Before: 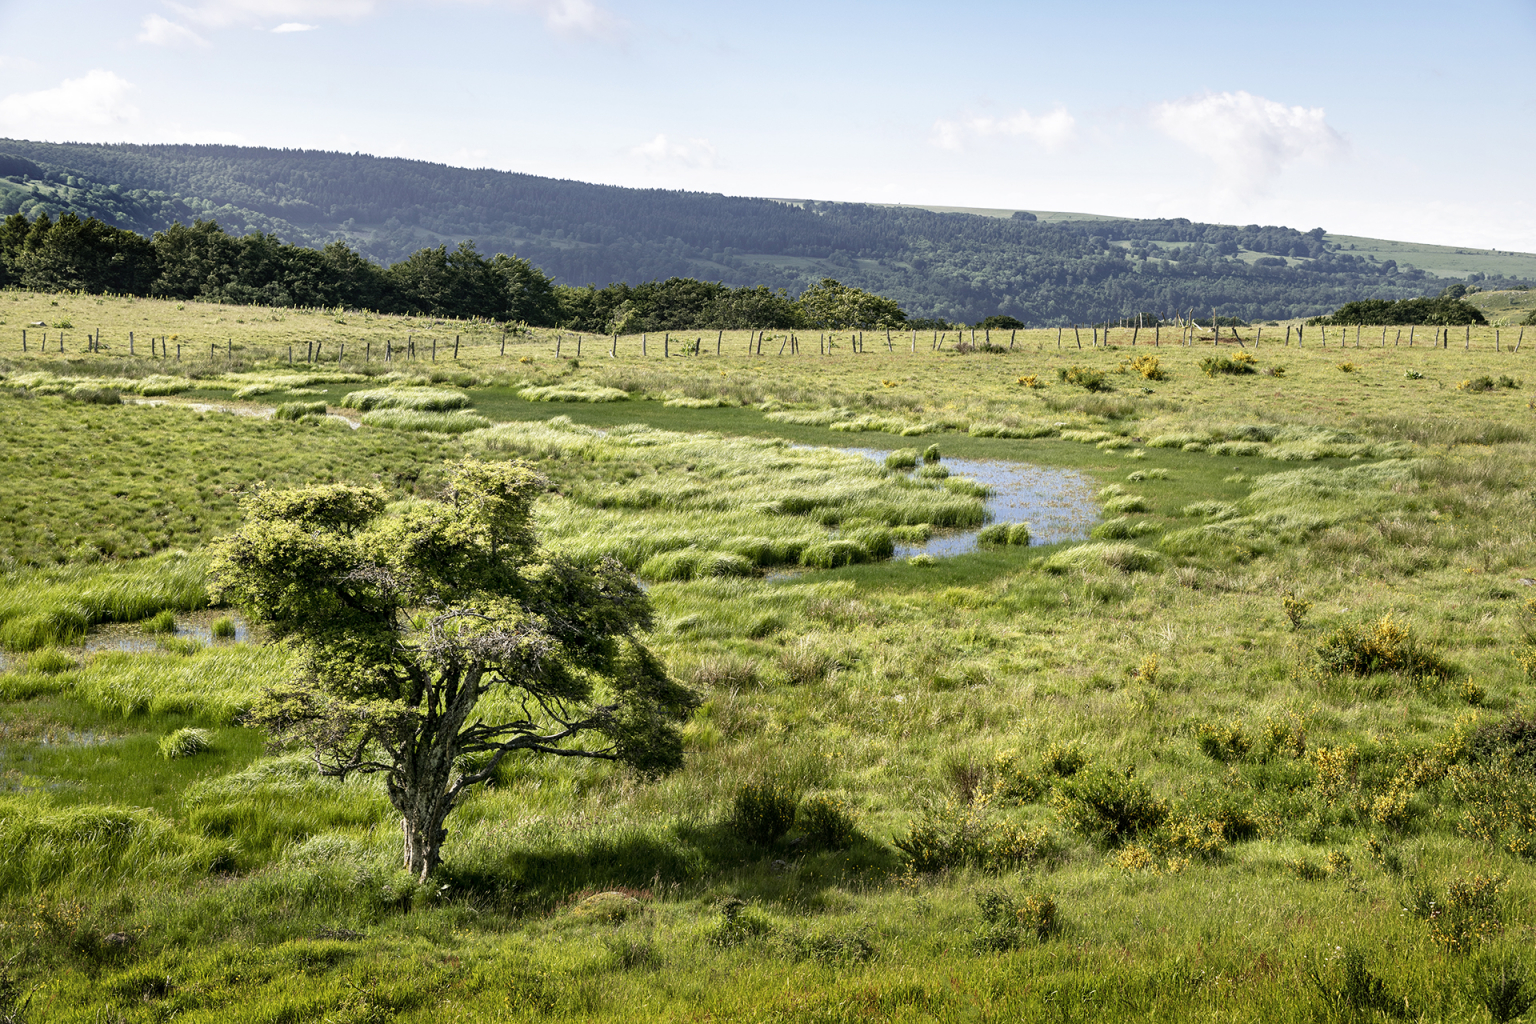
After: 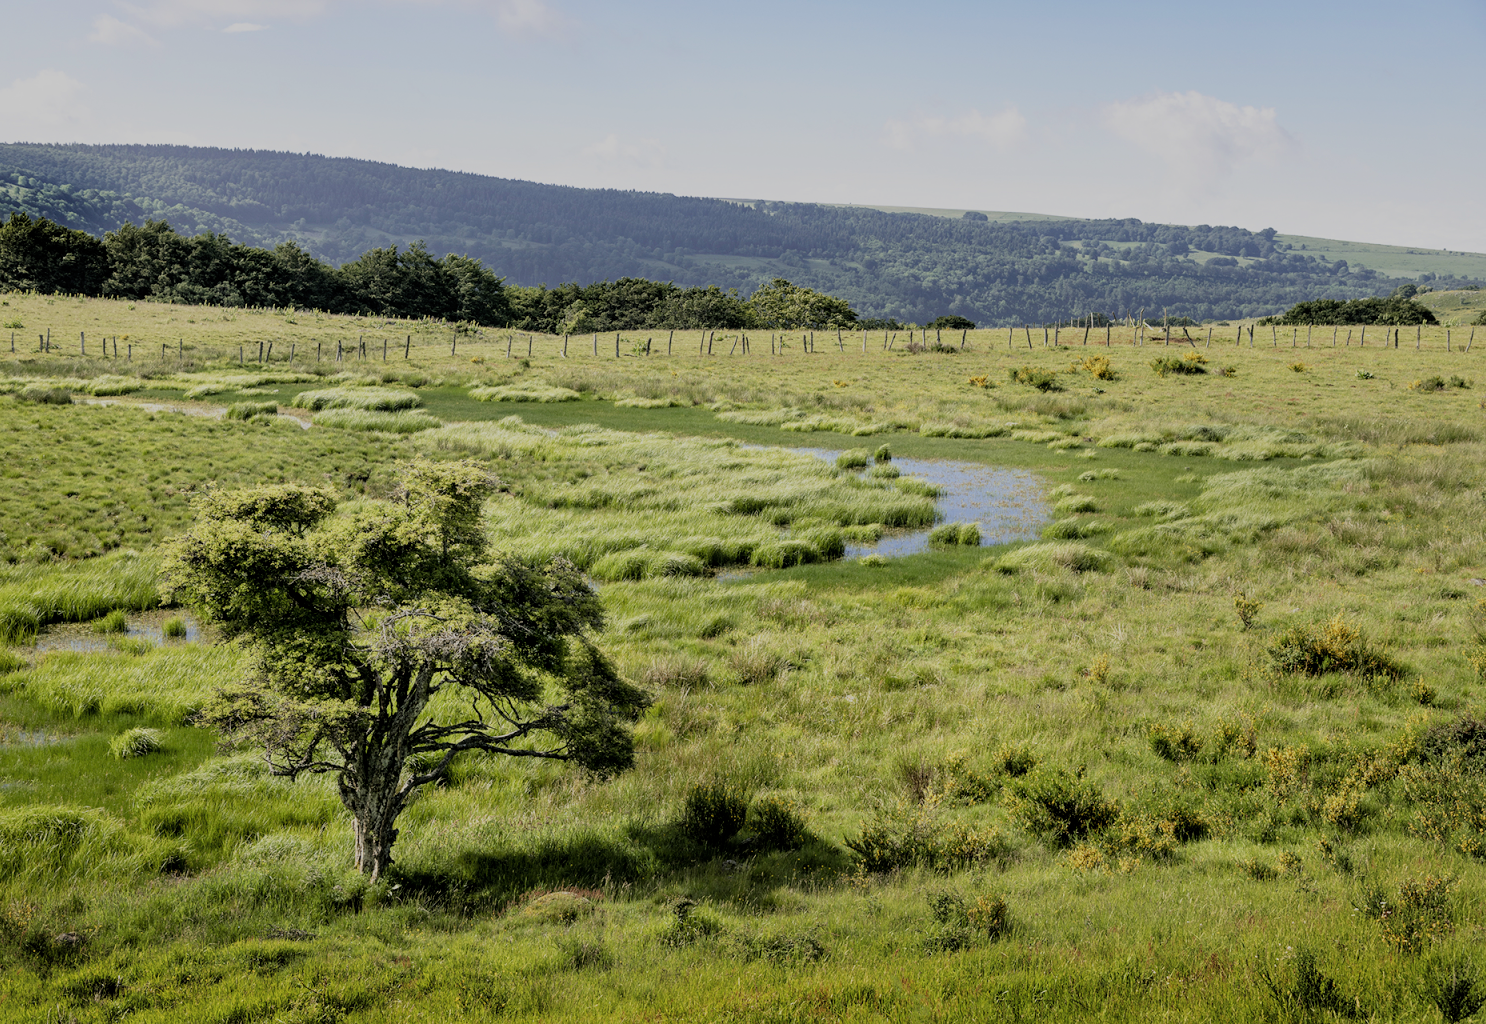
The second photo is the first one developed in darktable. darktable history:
filmic rgb: black relative exposure -8.79 EV, white relative exposure 4.98 EV, threshold 3 EV, target black luminance 0%, hardness 3.77, latitude 66.33%, contrast 0.822, shadows ↔ highlights balance 20%, color science v5 (2021), contrast in shadows safe, contrast in highlights safe, enable highlight reconstruction true
crop and rotate: left 3.238%
